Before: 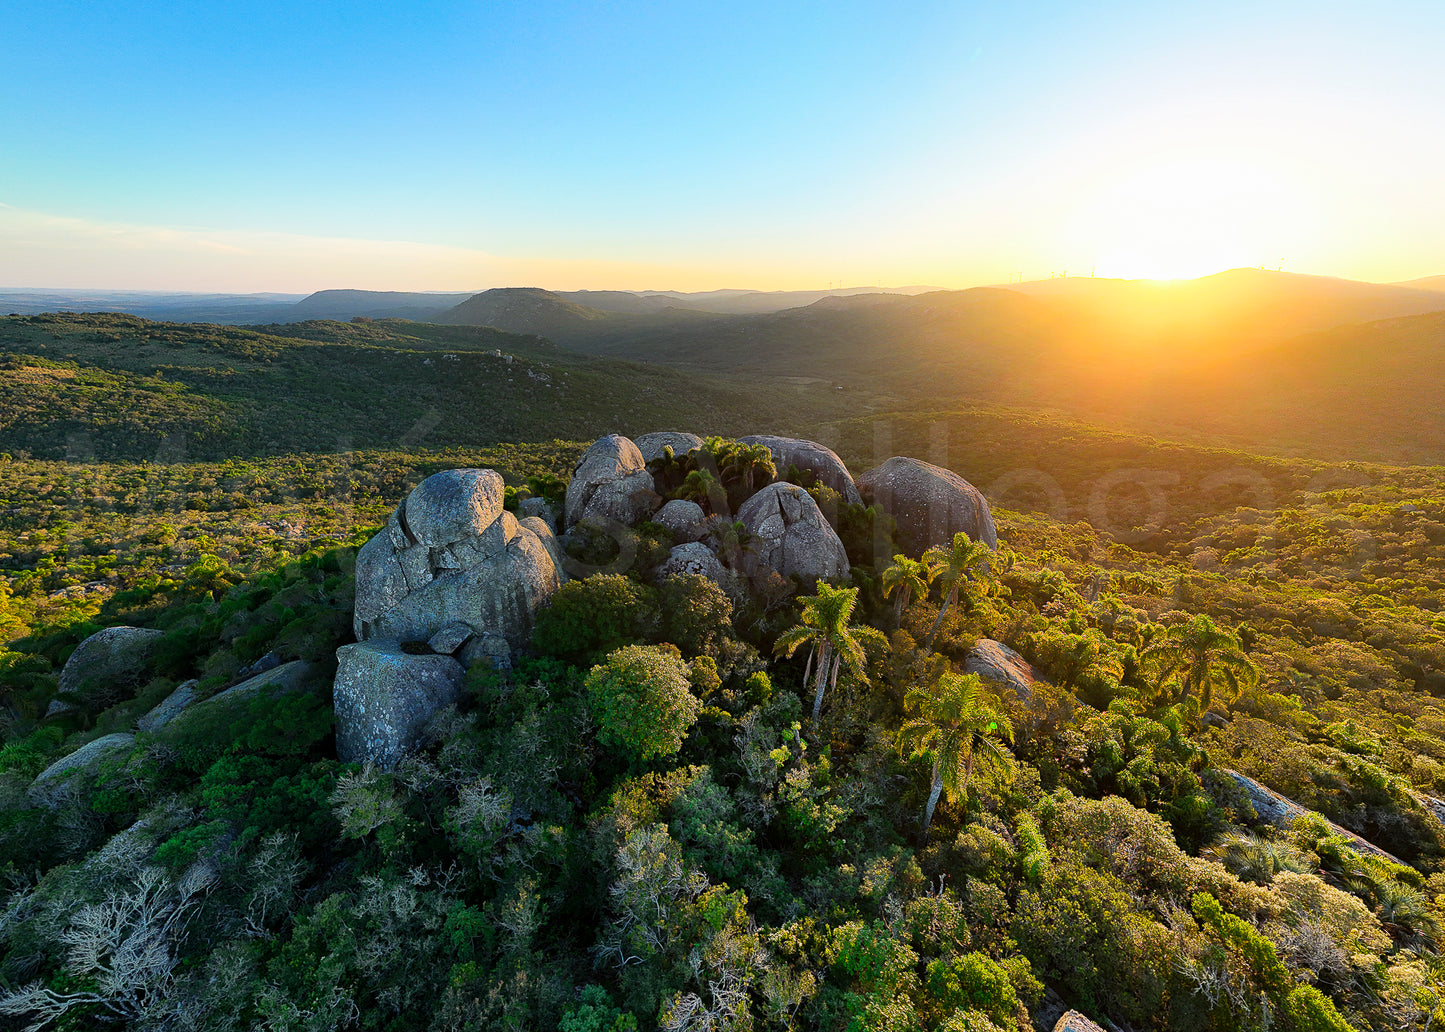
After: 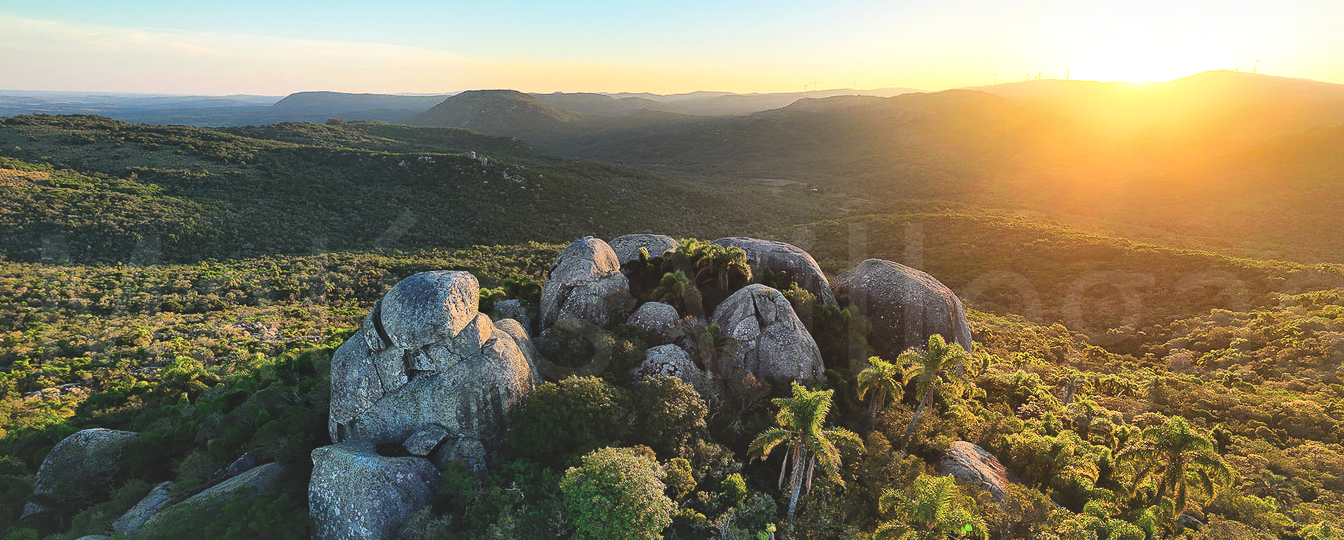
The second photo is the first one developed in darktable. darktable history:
crop: left 1.744%, top 19.225%, right 5.069%, bottom 28.357%
local contrast: mode bilateral grid, contrast 25, coarseness 60, detail 151%, midtone range 0.2
exposure: black level correction -0.023, exposure -0.039 EV, compensate highlight preservation false
